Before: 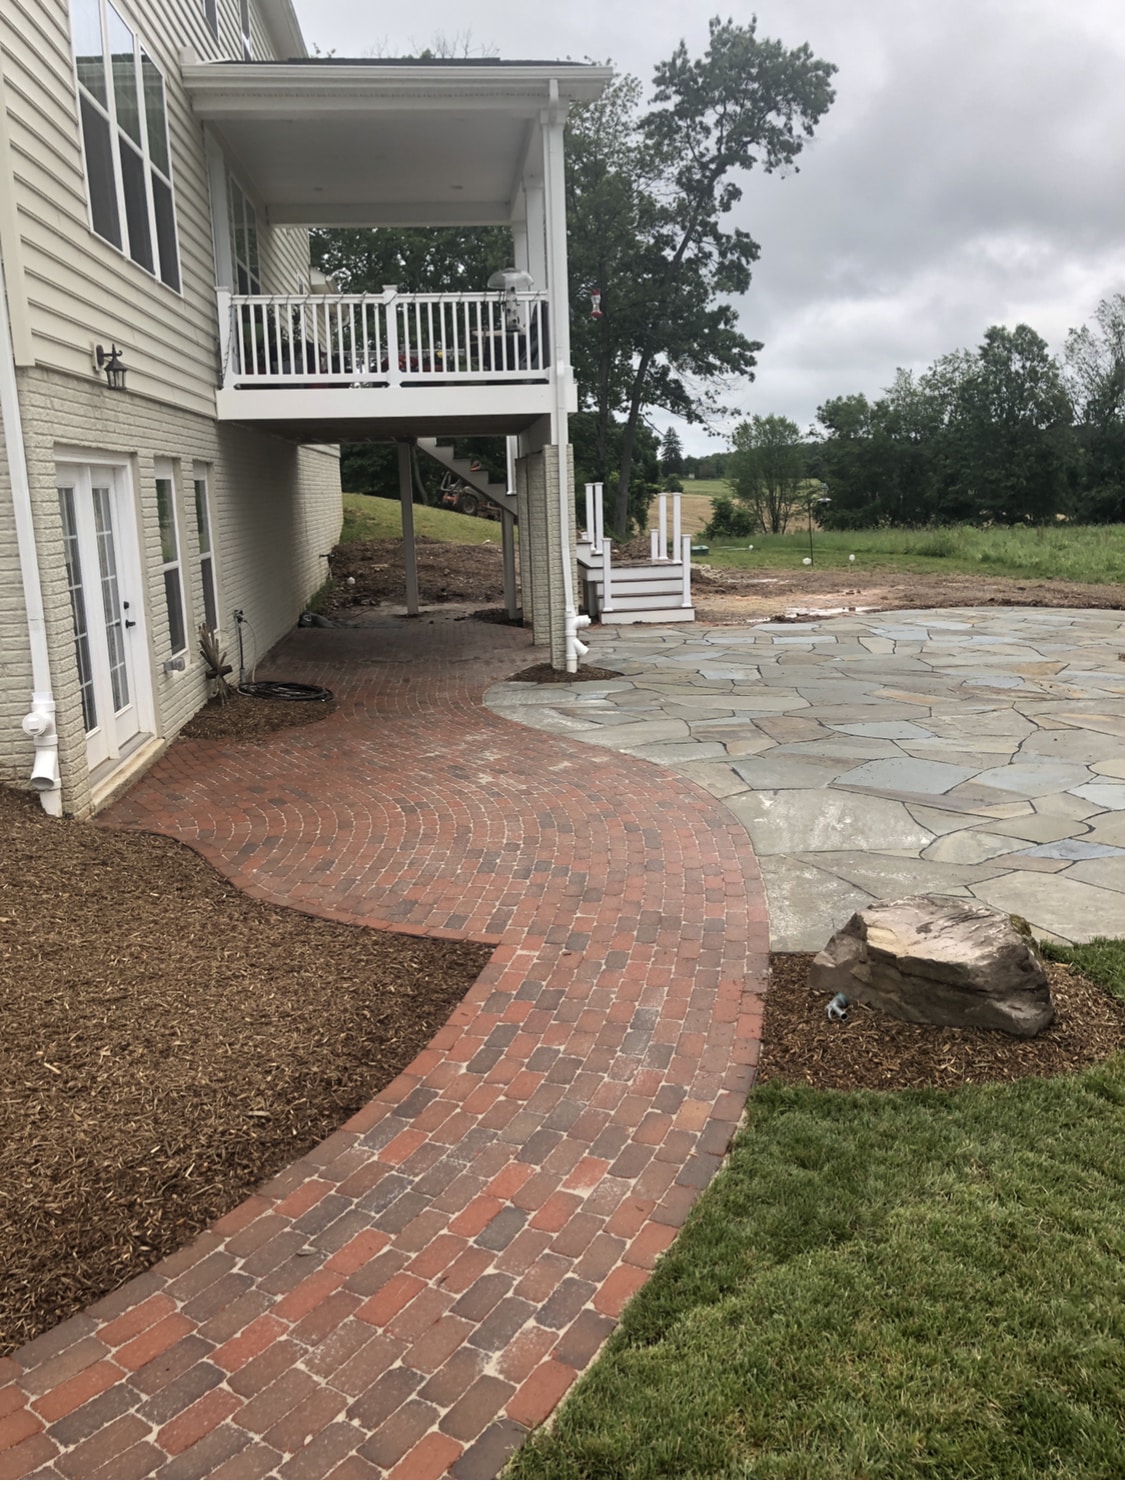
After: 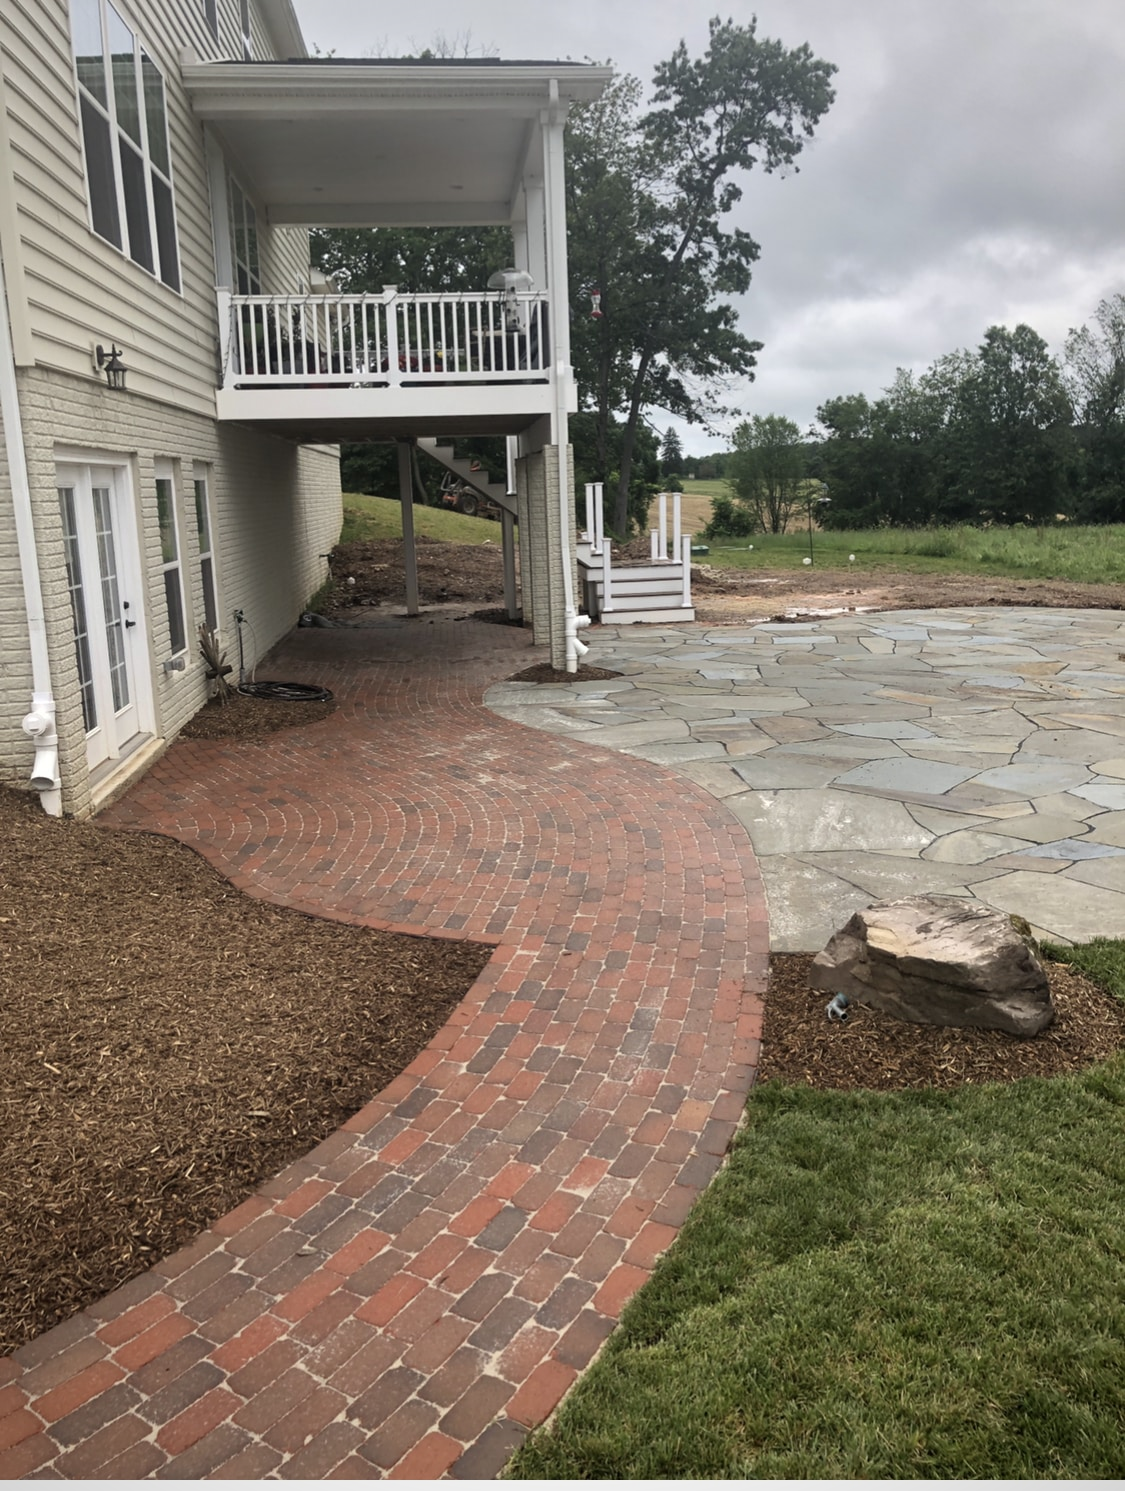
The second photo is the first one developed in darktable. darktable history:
vignetting: brightness -0.366, saturation 0.018, unbound false
